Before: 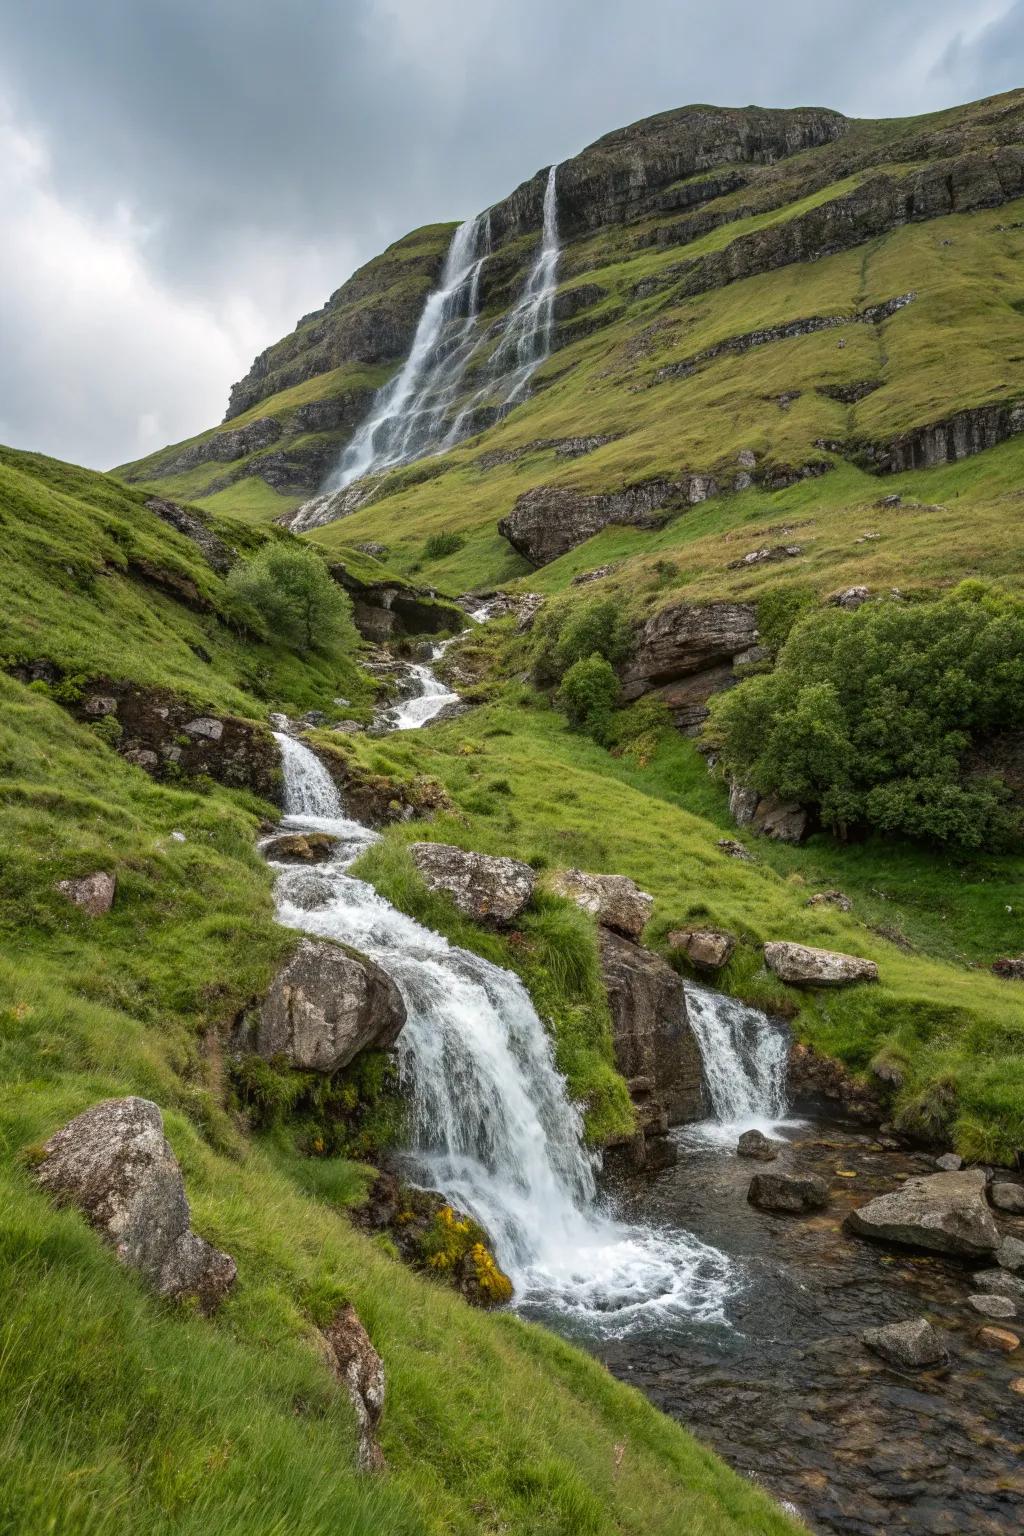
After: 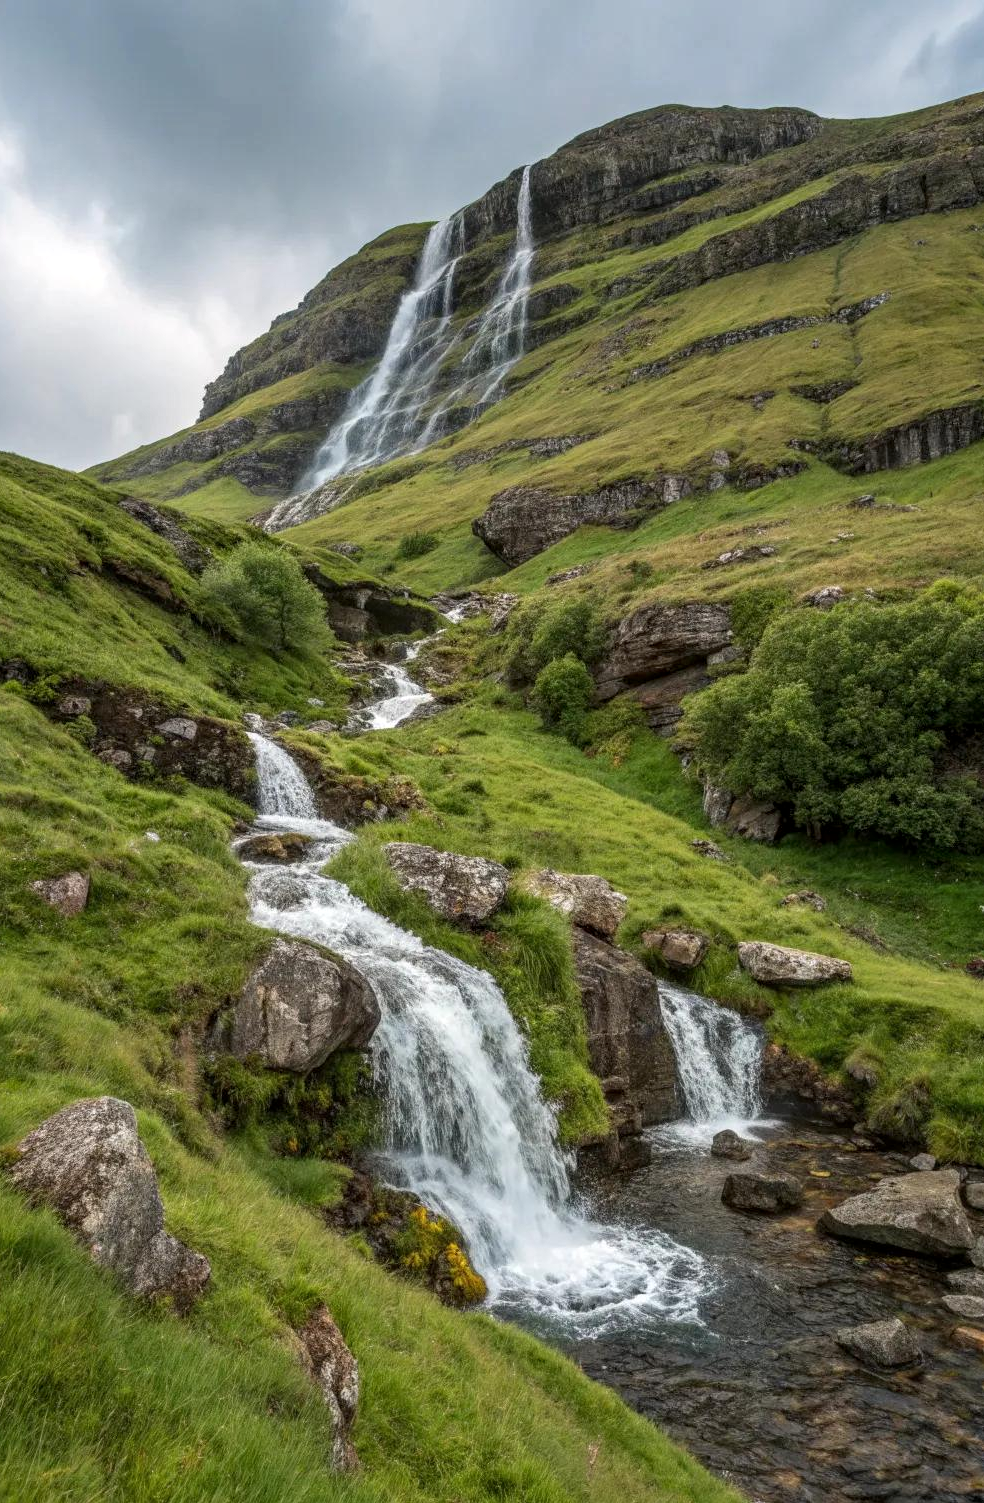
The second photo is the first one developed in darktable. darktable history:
exposure: compensate highlight preservation false
local contrast: detail 117%
crop and rotate: left 2.619%, right 1.275%, bottom 2.107%
